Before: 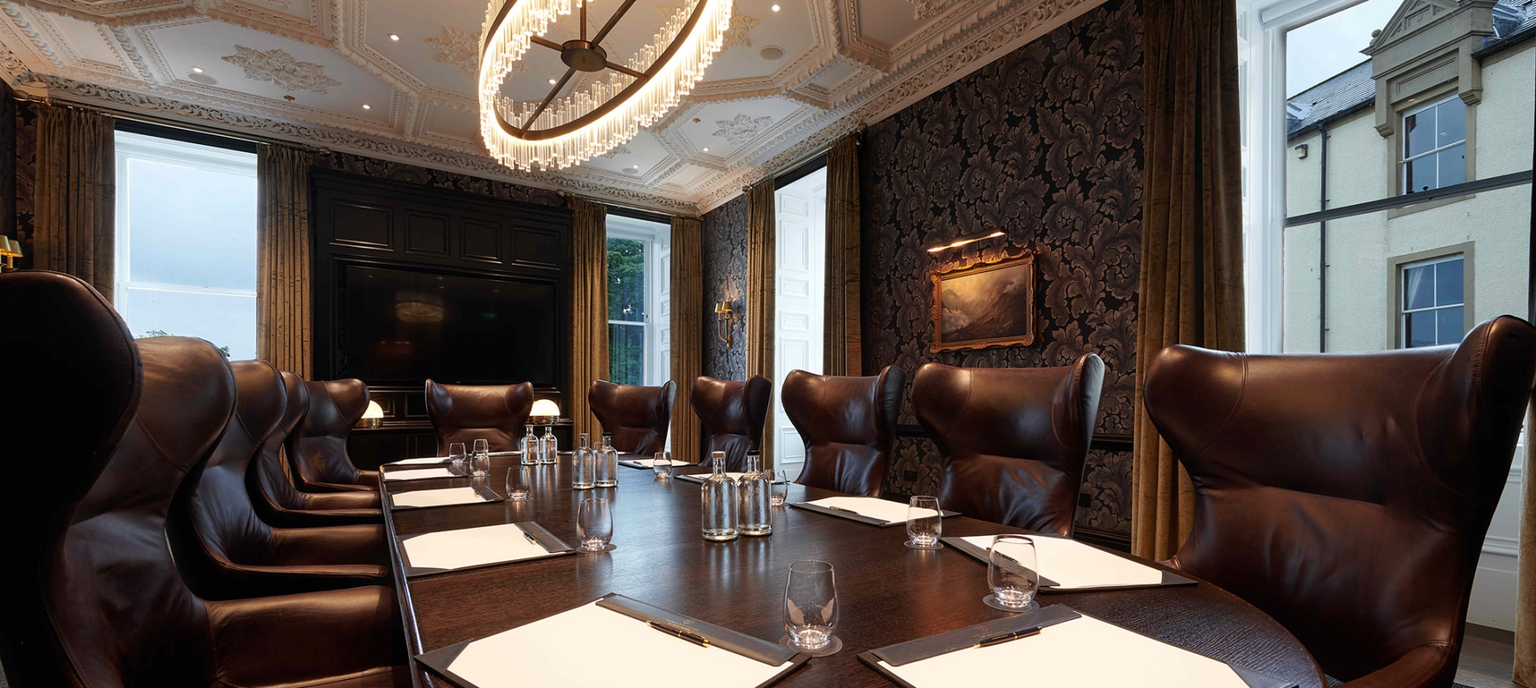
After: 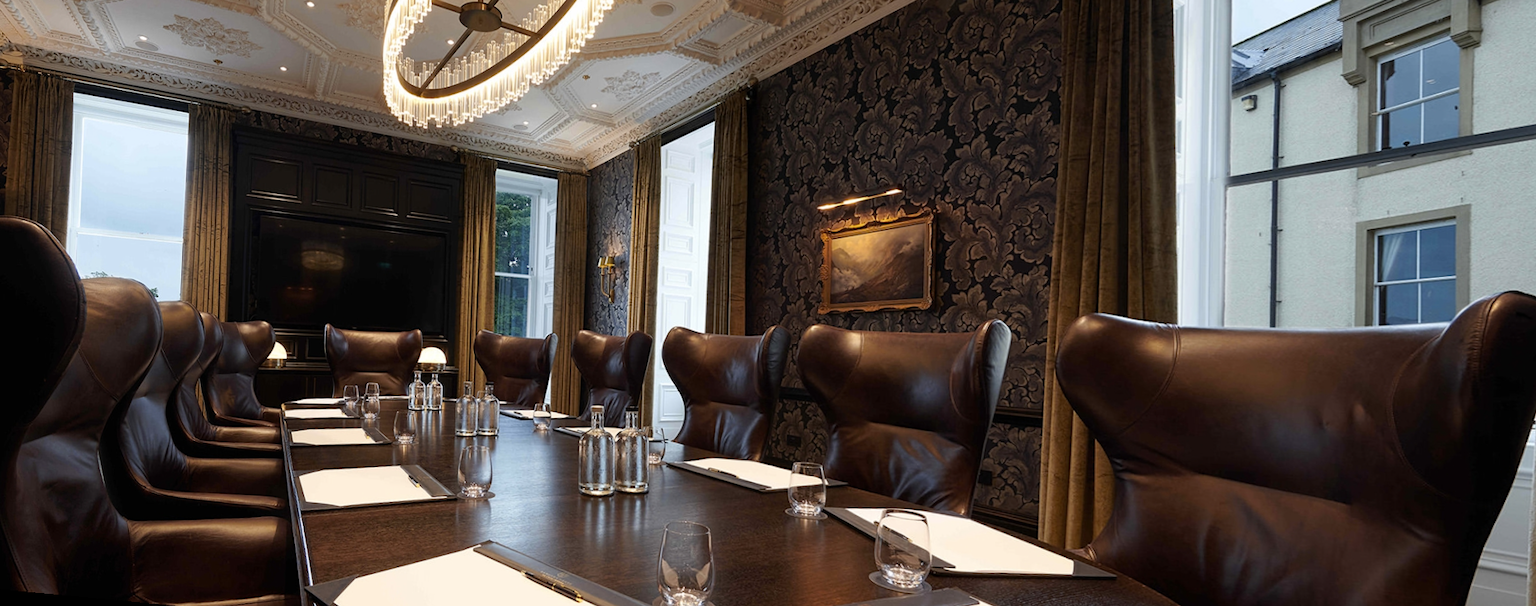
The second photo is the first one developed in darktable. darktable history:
rotate and perspective: rotation 1.69°, lens shift (vertical) -0.023, lens shift (horizontal) -0.291, crop left 0.025, crop right 0.988, crop top 0.092, crop bottom 0.842
color contrast: green-magenta contrast 0.81
